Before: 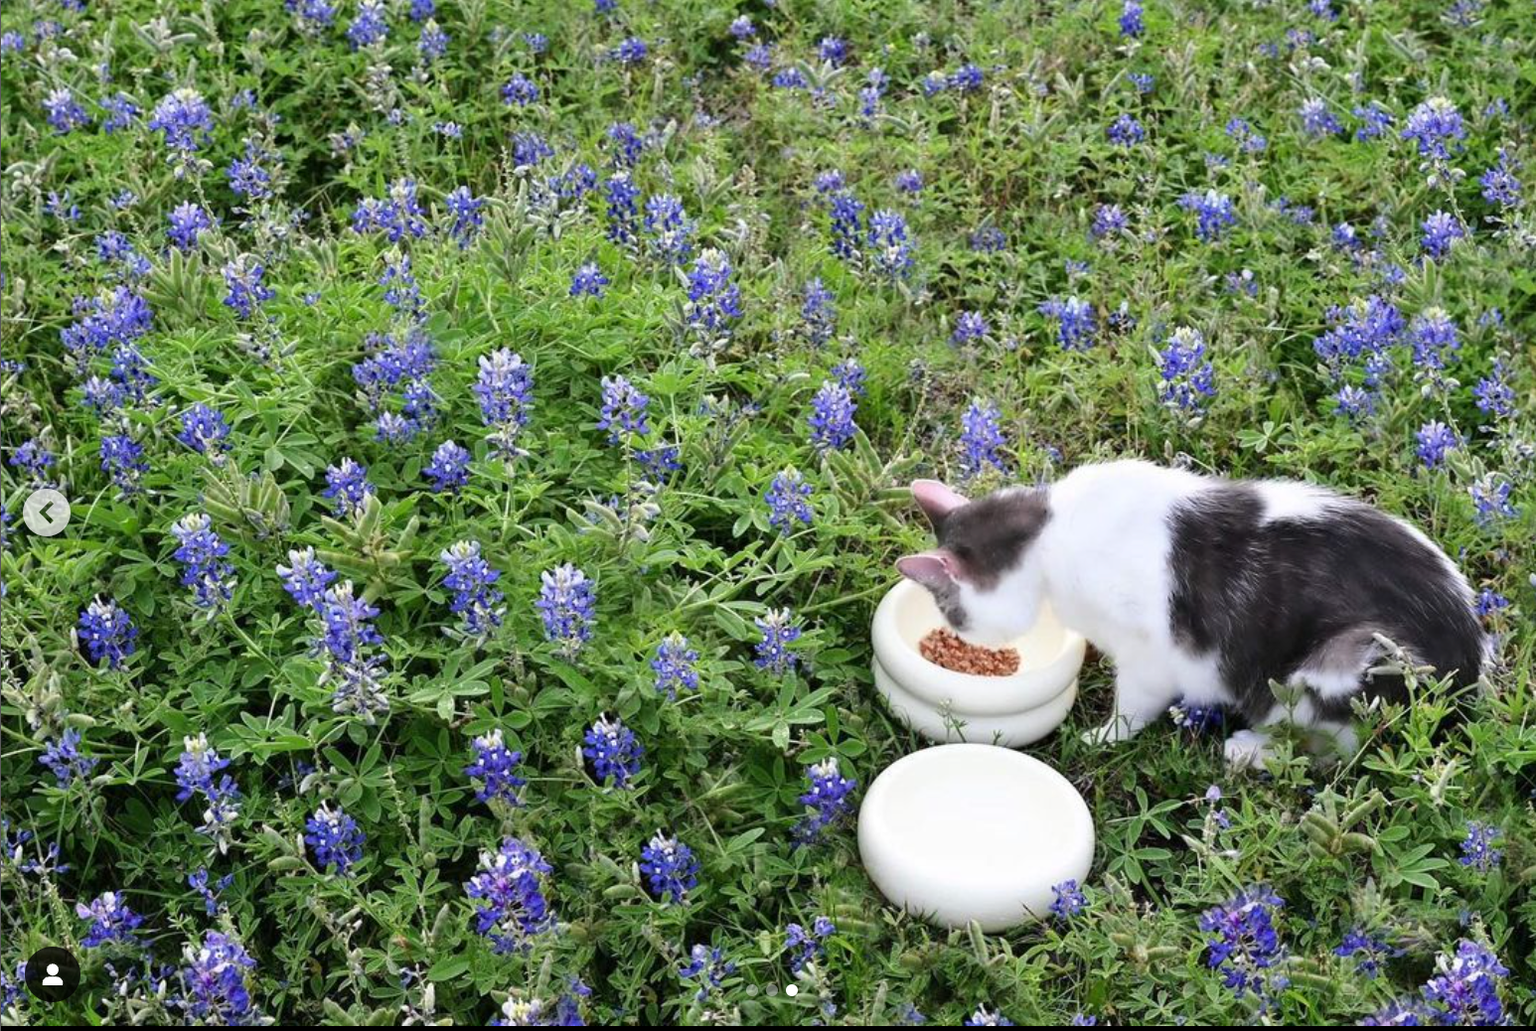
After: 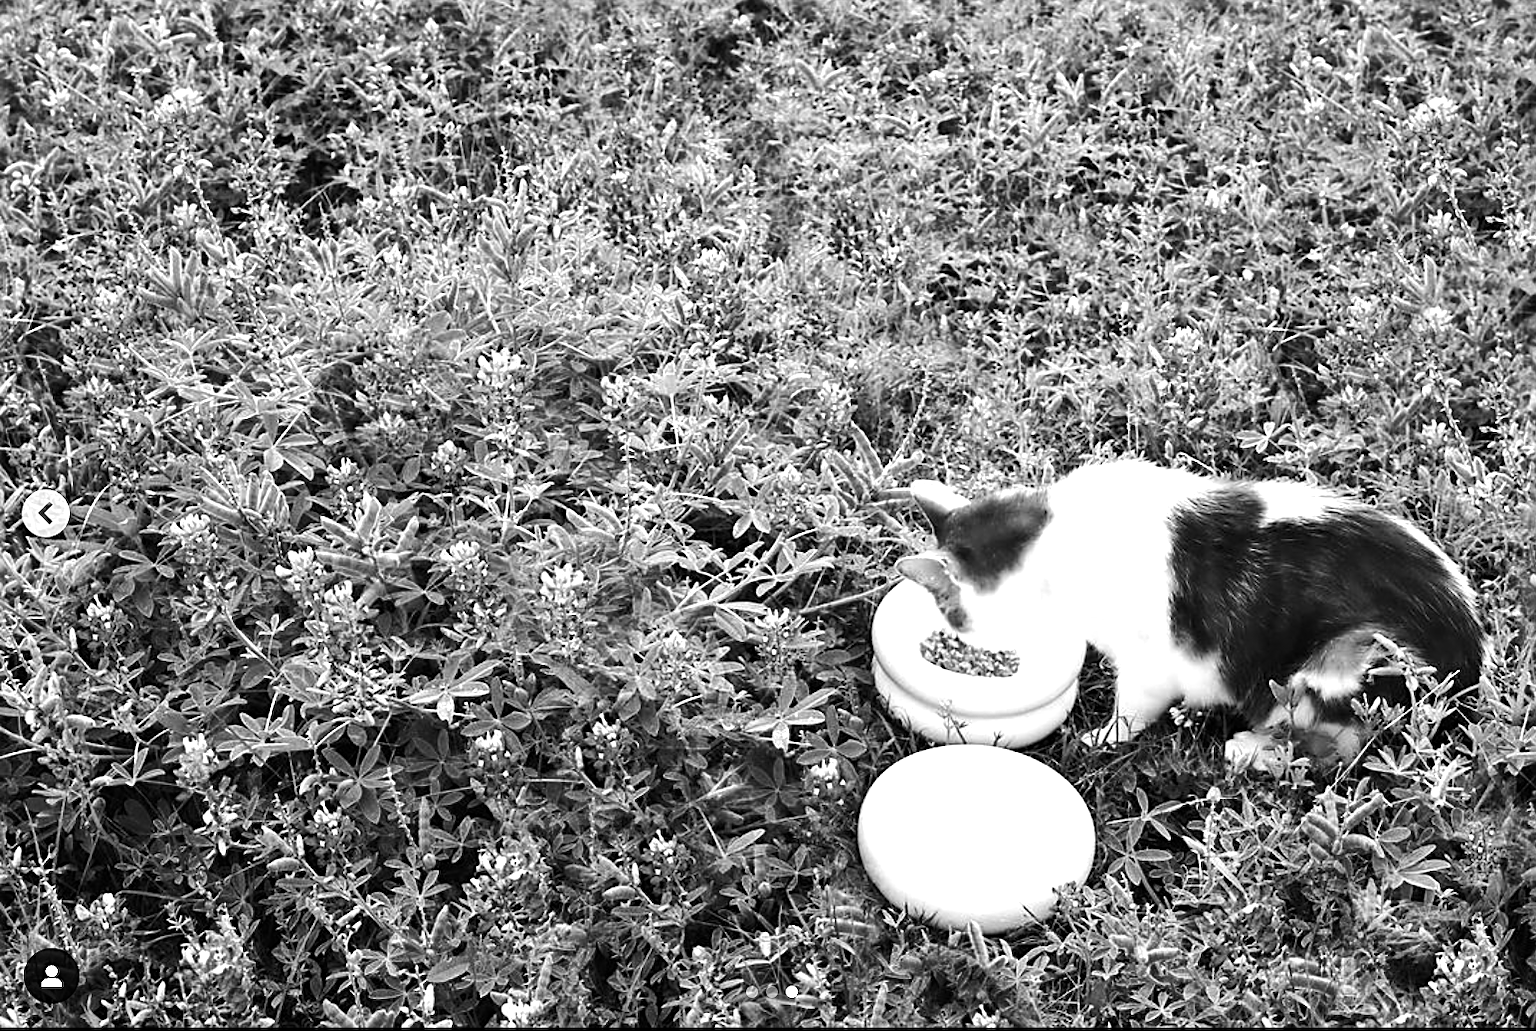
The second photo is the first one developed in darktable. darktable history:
color zones: curves: ch0 [(0, 0.6) (0.129, 0.585) (0.193, 0.596) (0.429, 0.5) (0.571, 0.5) (0.714, 0.5) (0.857, 0.5) (1, 0.6)]; ch1 [(0, 0.453) (0.112, 0.245) (0.213, 0.252) (0.429, 0.233) (0.571, 0.231) (0.683, 0.242) (0.857, 0.296) (1, 0.453)]
tone equalizer: -8 EV -0.75 EV, -7 EV -0.7 EV, -6 EV -0.6 EV, -5 EV -0.4 EV, -3 EV 0.4 EV, -2 EV 0.6 EV, -1 EV 0.7 EV, +0 EV 0.75 EV, edges refinement/feathering 500, mask exposure compensation -1.57 EV, preserve details no
crop and rotate: left 0.126%
monochrome: on, module defaults
sharpen: on, module defaults
